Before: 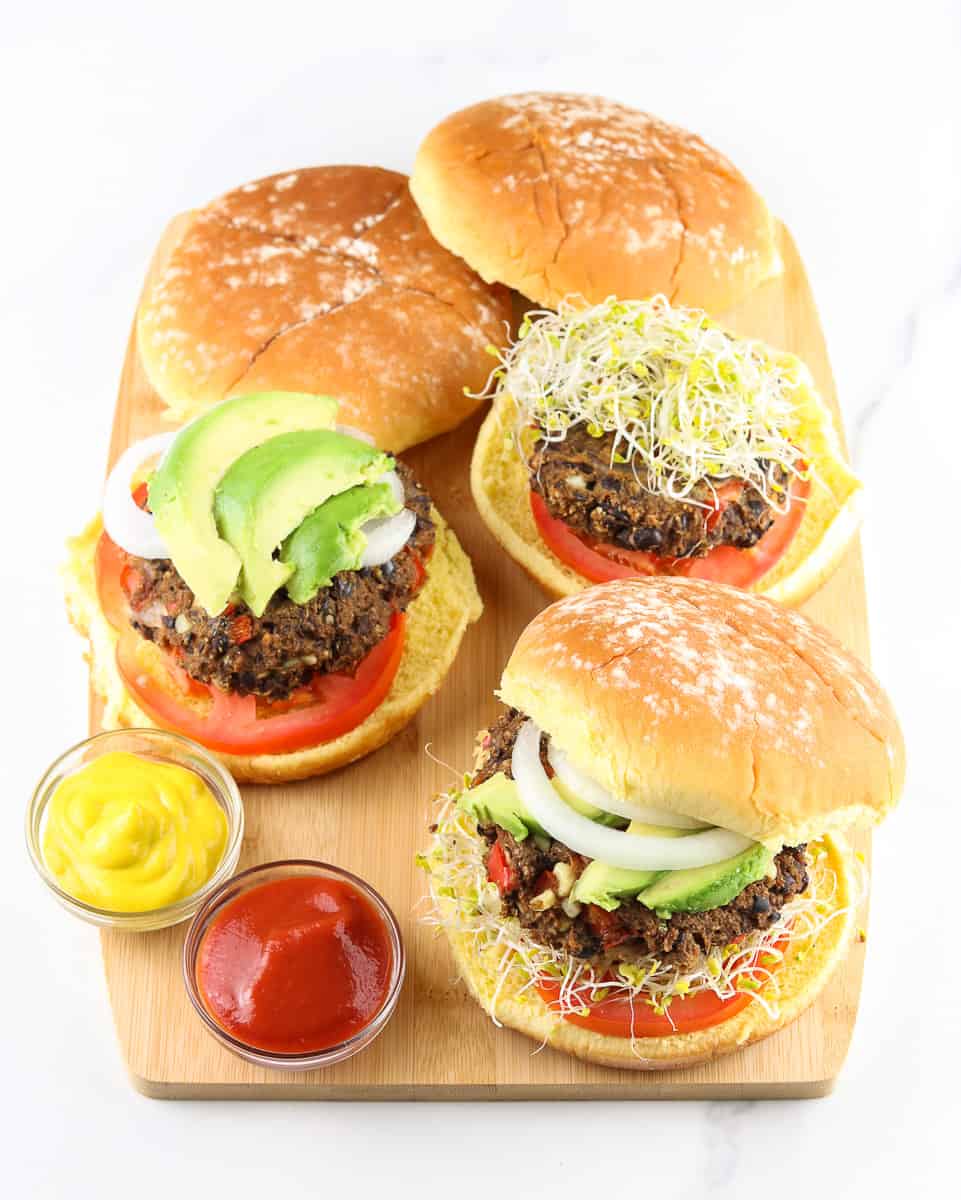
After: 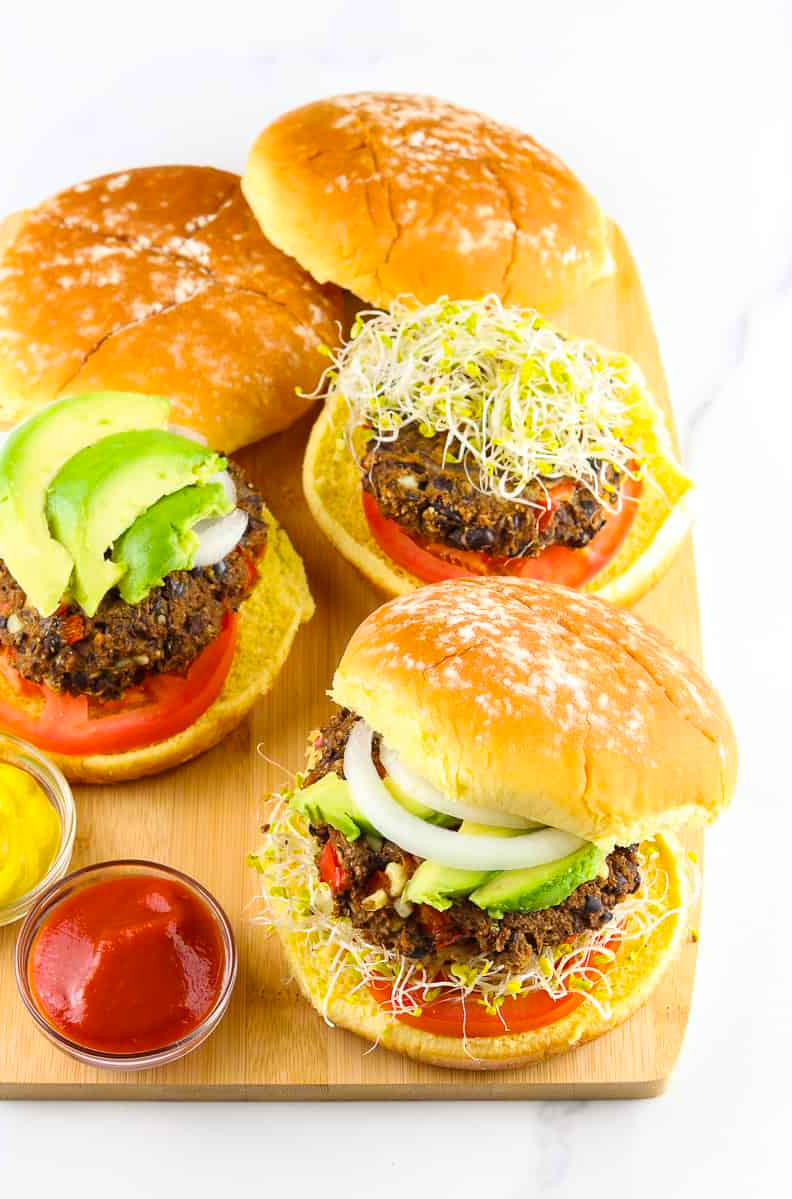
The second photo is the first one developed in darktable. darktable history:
crop: left 17.582%, bottom 0.031%
color balance rgb: perceptual saturation grading › global saturation 20%, global vibrance 20%
